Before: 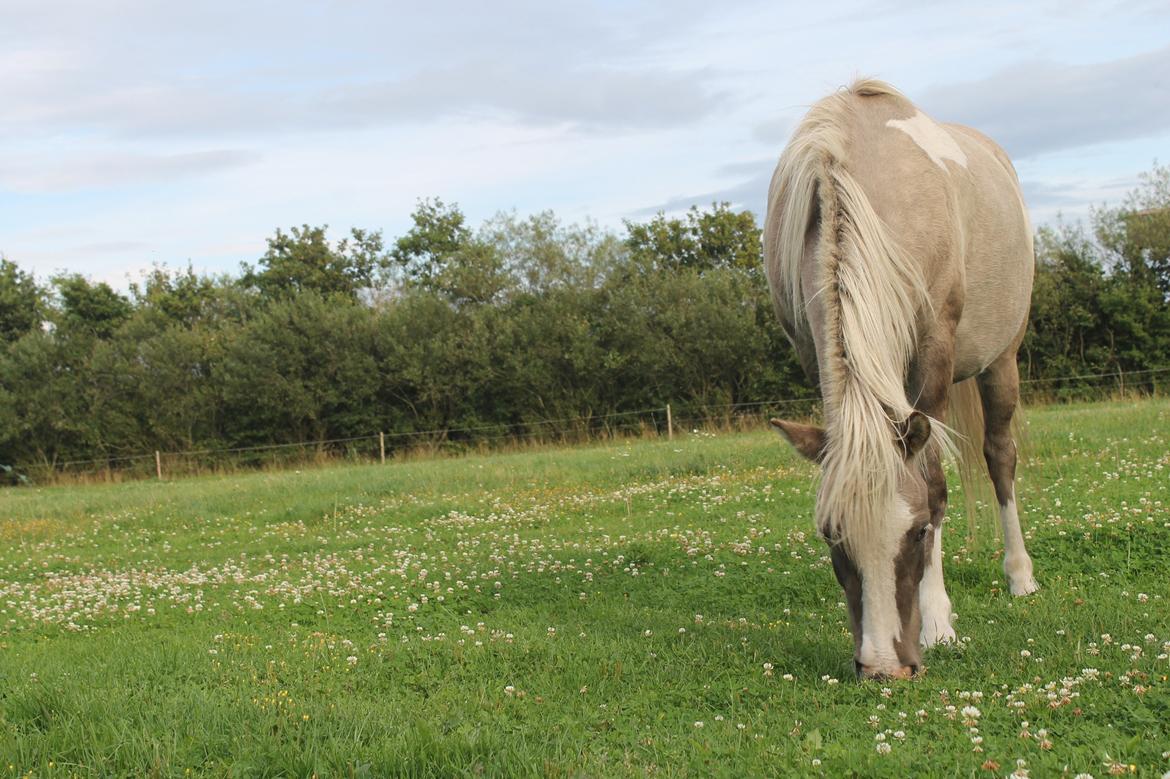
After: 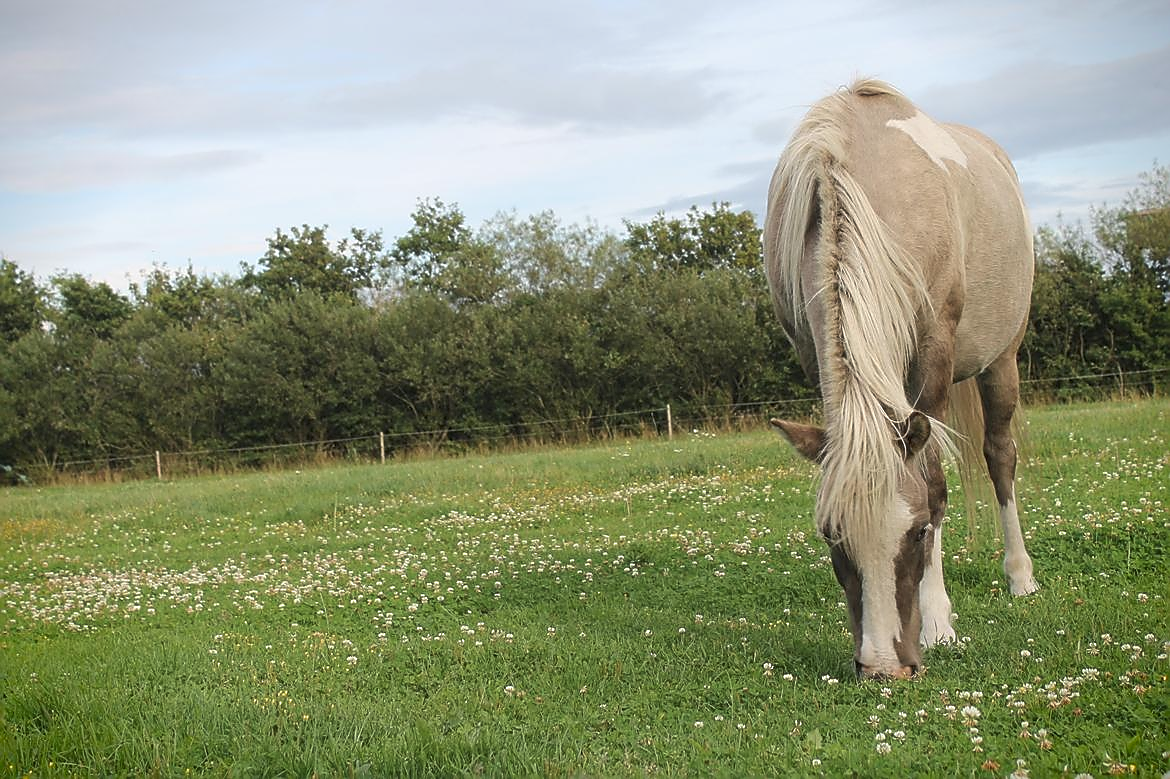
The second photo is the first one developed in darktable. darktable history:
soften: size 10%, saturation 50%, brightness 0.2 EV, mix 10%
vignetting: fall-off start 88.53%, fall-off radius 44.2%, saturation 0.376, width/height ratio 1.161
sharpen: radius 1.4, amount 1.25, threshold 0.7
